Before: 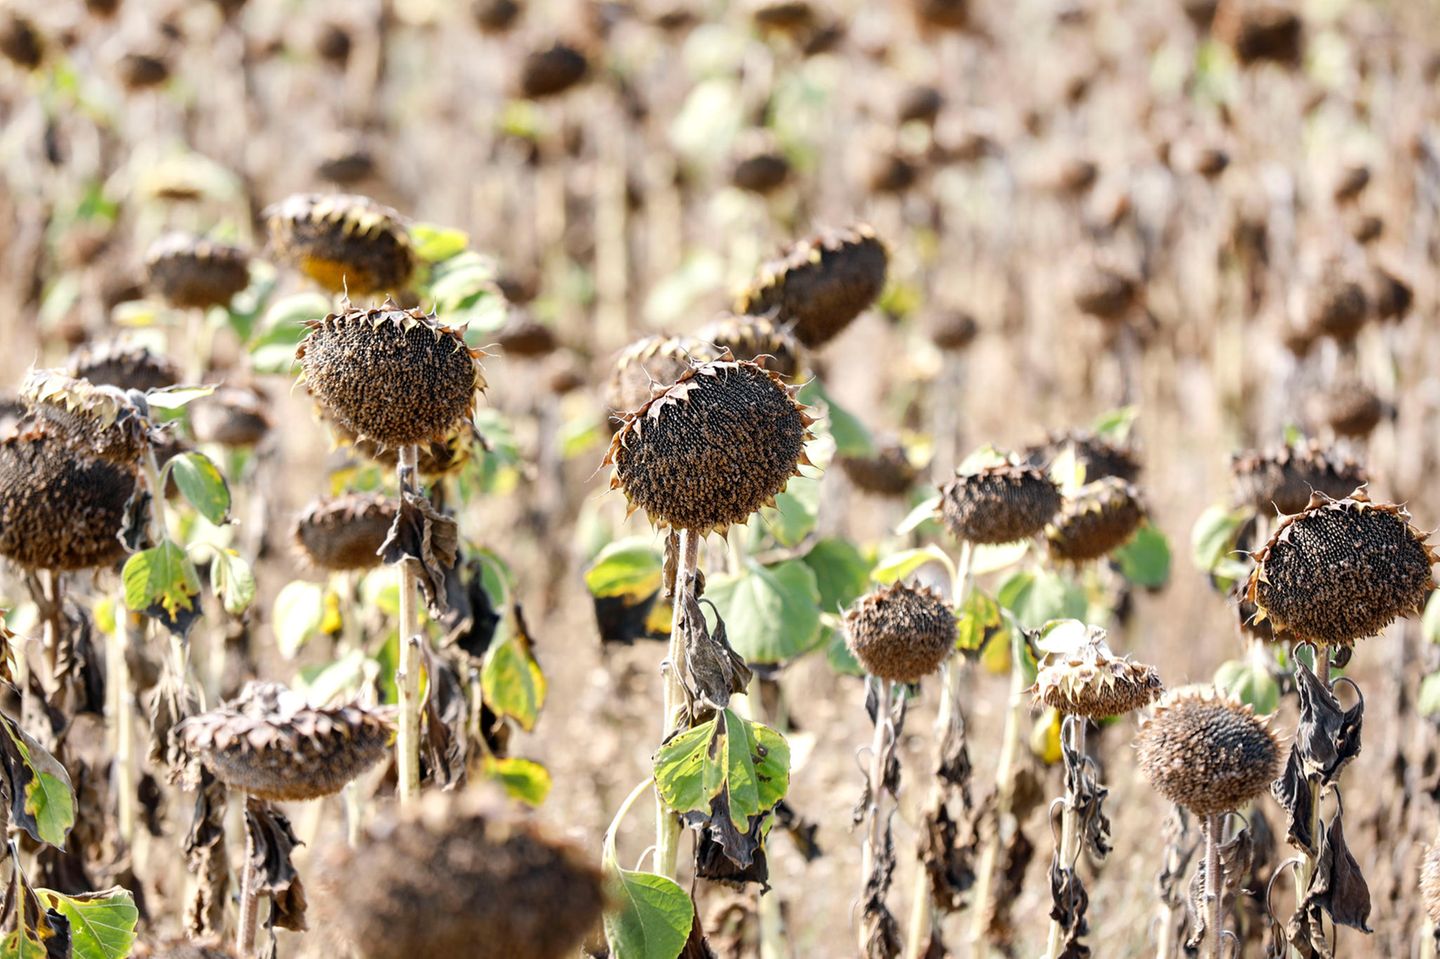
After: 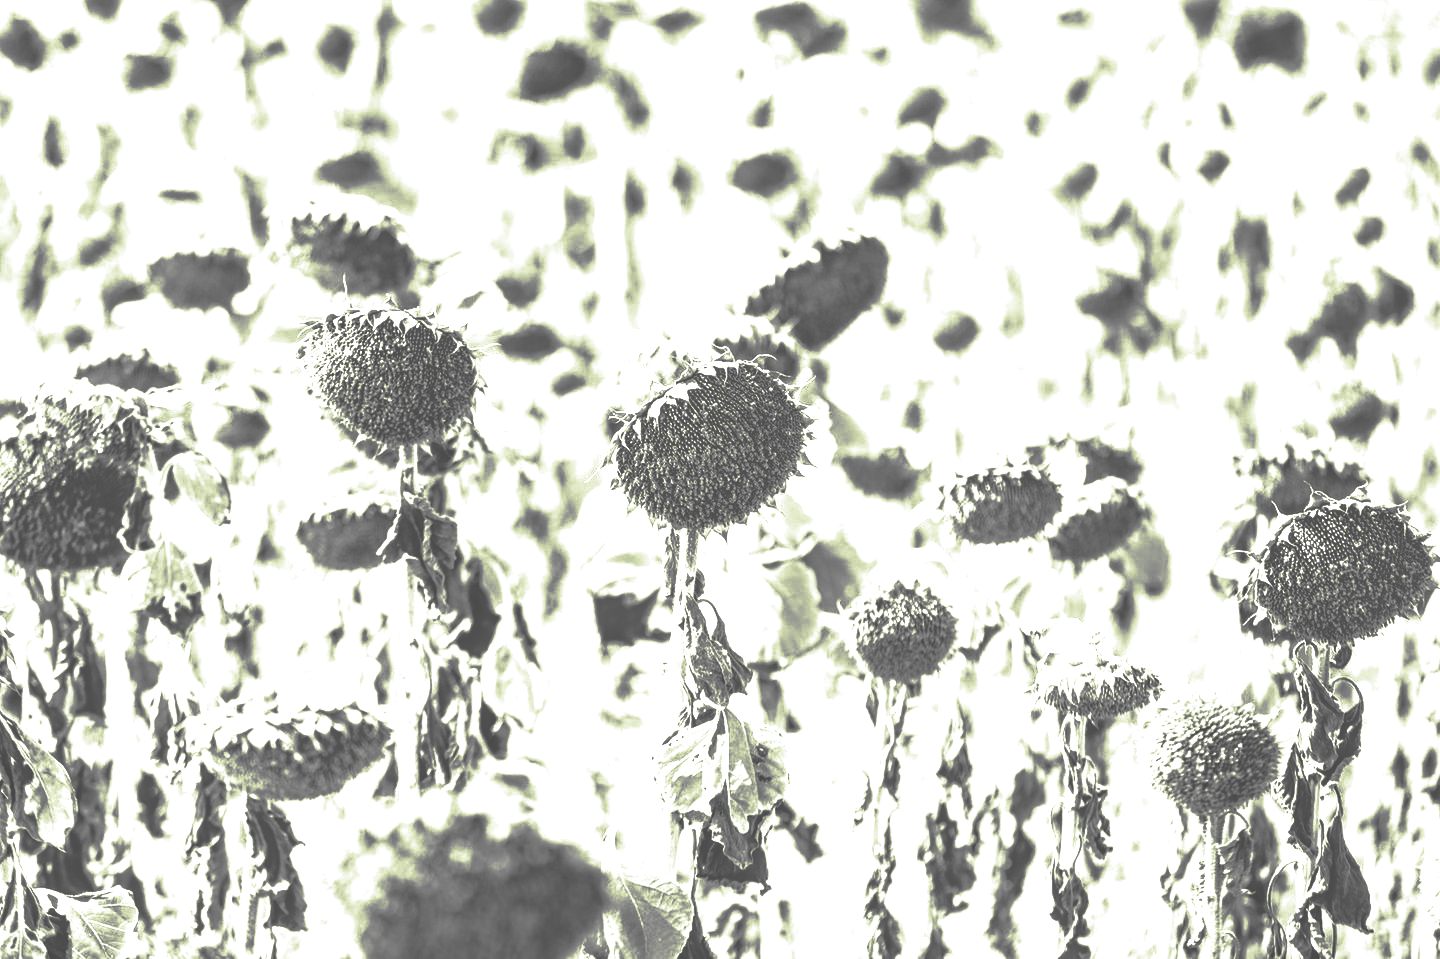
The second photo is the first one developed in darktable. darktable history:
color balance rgb: linear chroma grading › global chroma 40.15%, perceptual saturation grading › global saturation 60.58%, perceptual saturation grading › highlights 20.44%, perceptual saturation grading › shadows -50.36%, perceptual brilliance grading › highlights 2.19%, perceptual brilliance grading › mid-tones -50.36%, perceptual brilliance grading › shadows -50.36%
monochrome: on, module defaults
split-toning: shadows › hue 290.82°, shadows › saturation 0.34, highlights › saturation 0.38, balance 0, compress 50%
colorize: hue 36°, source mix 100%
local contrast: on, module defaults
tone equalizer: -8 EV -0.417 EV, -7 EV -0.389 EV, -6 EV -0.333 EV, -5 EV -0.222 EV, -3 EV 0.222 EV, -2 EV 0.333 EV, -1 EV 0.389 EV, +0 EV 0.417 EV, edges refinement/feathering 500, mask exposure compensation -1.57 EV, preserve details no
